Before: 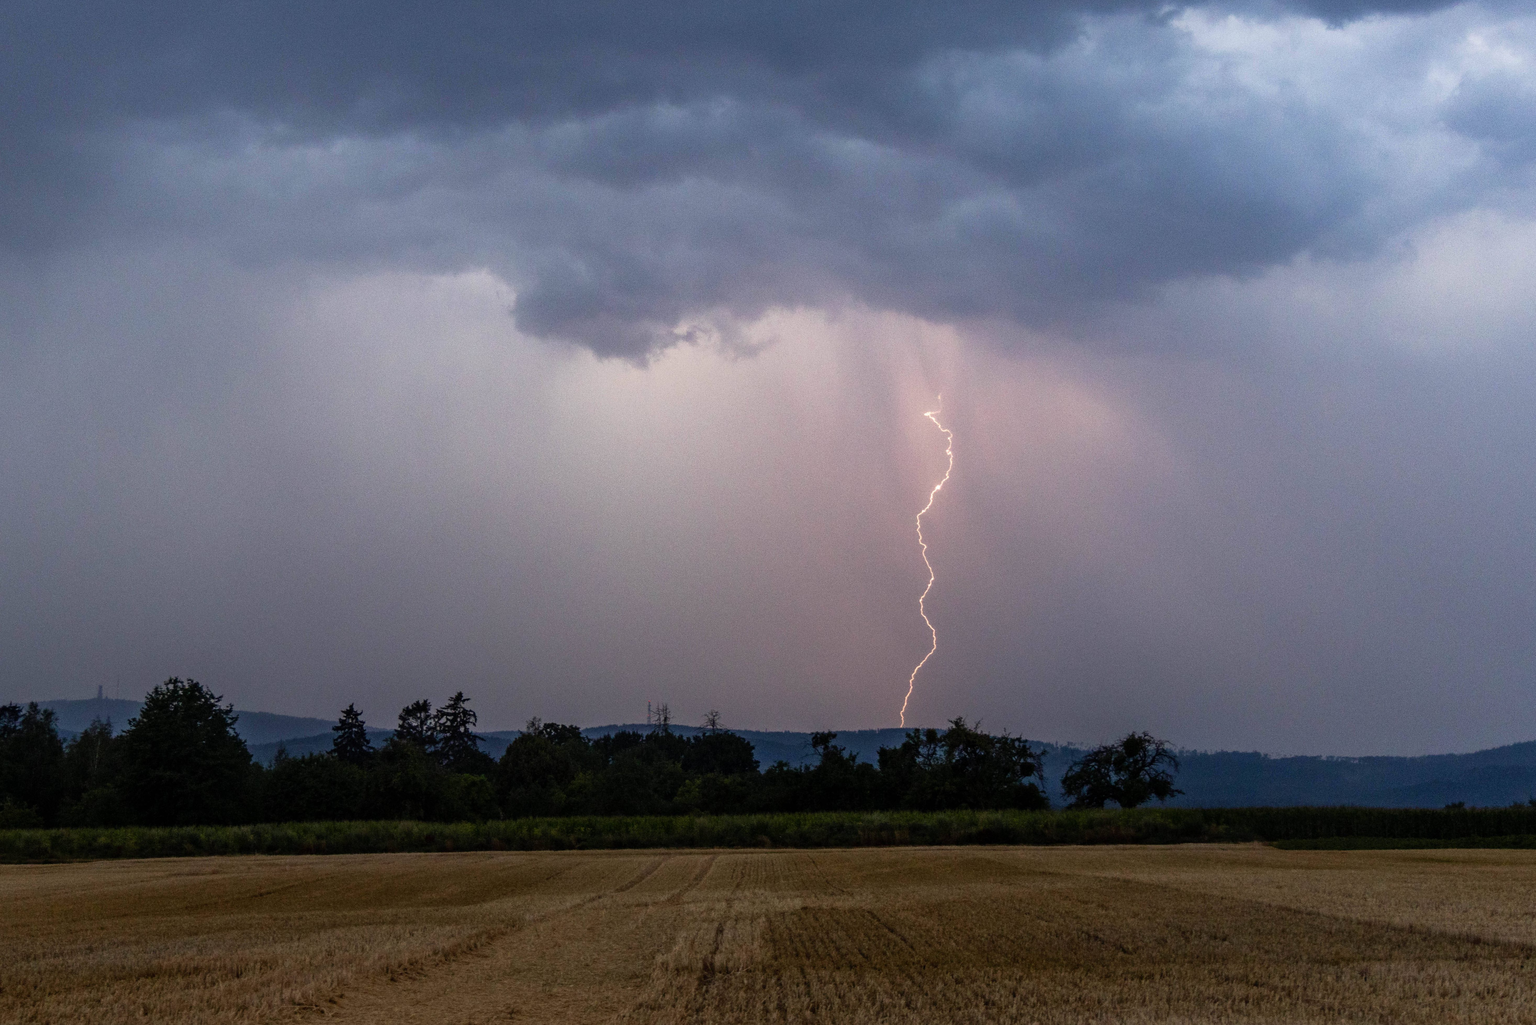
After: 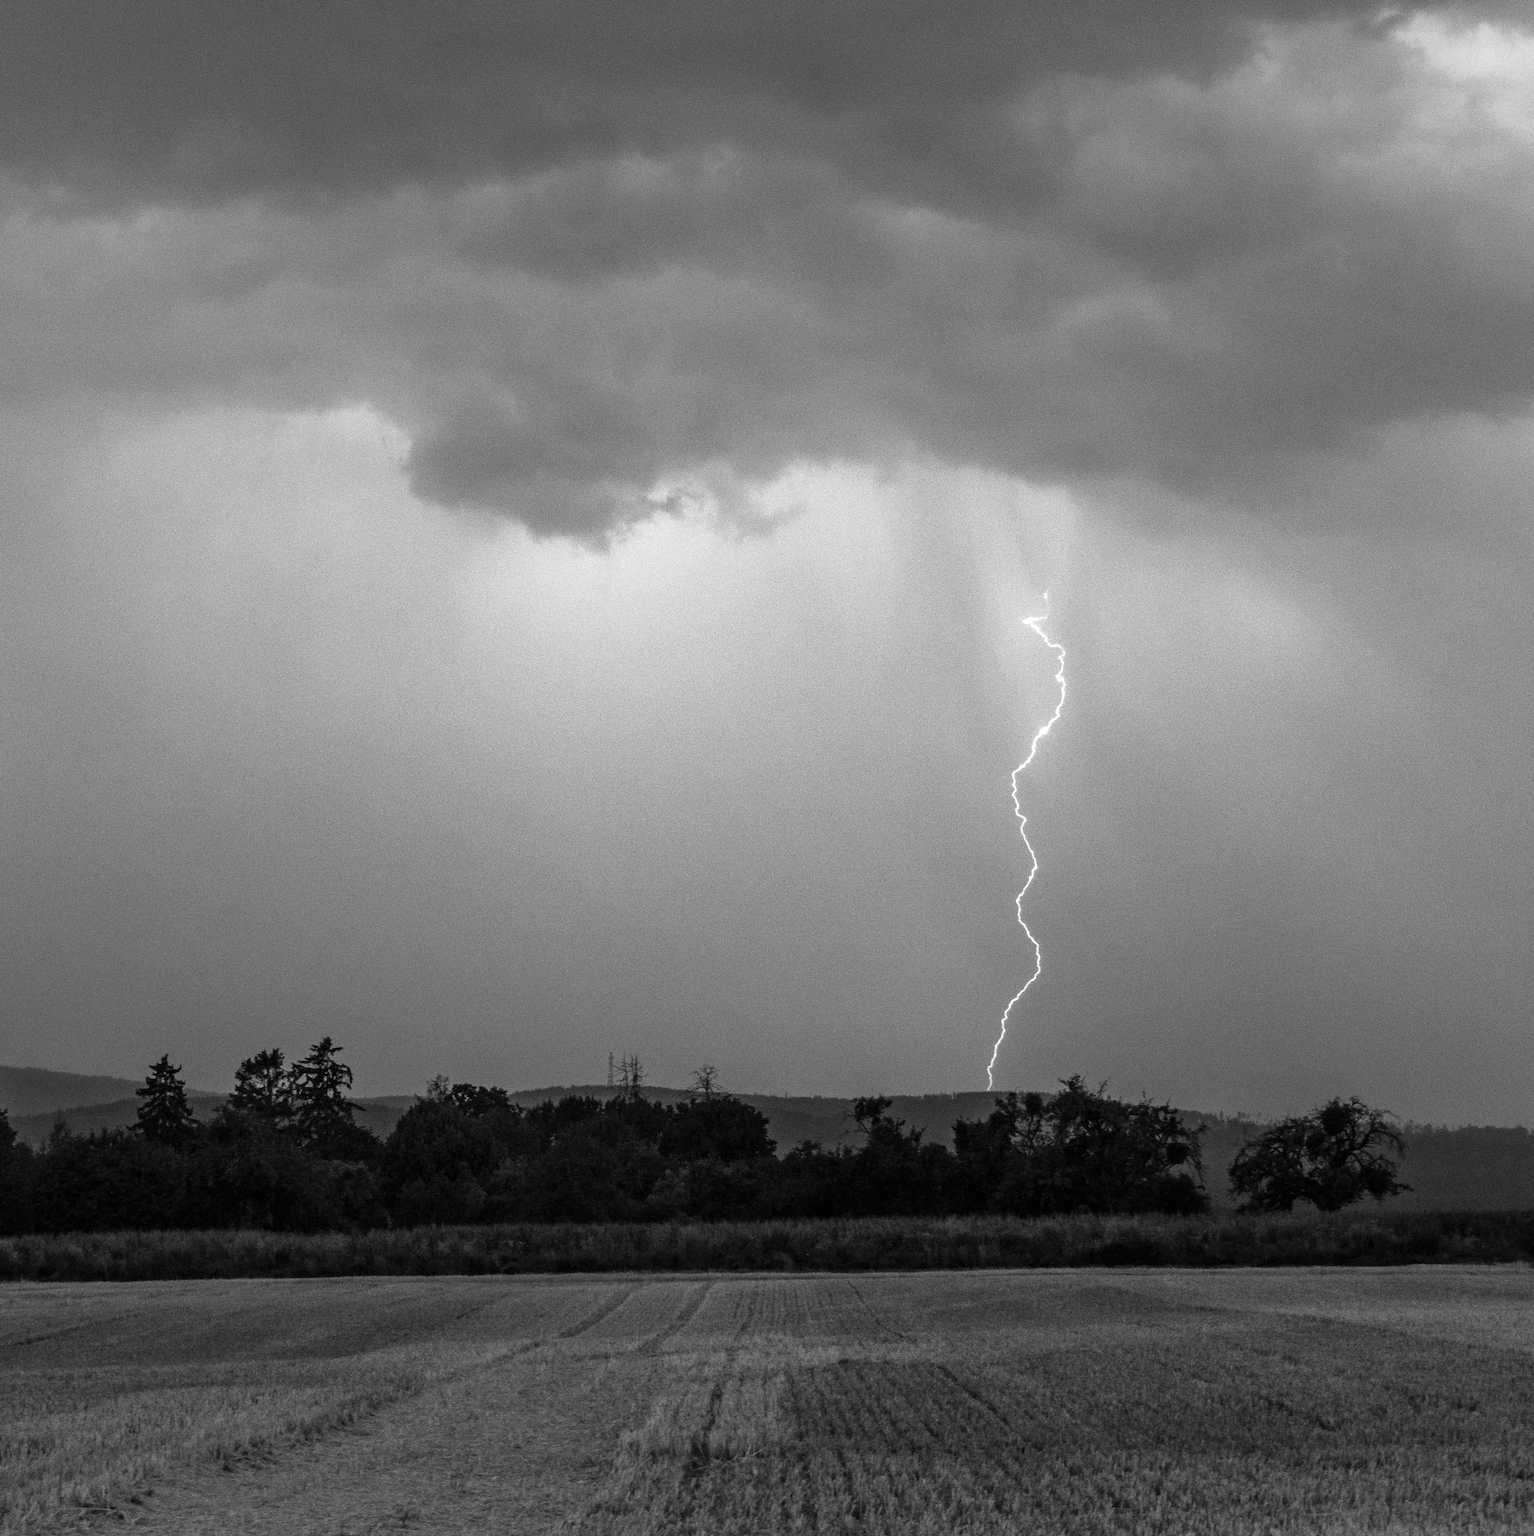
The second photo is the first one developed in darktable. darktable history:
exposure: black level correction 0, exposure 0.7 EV, compensate exposure bias true, compensate highlight preservation false
crop and rotate: left 15.754%, right 17.579%
base curve: exposure shift 0, preserve colors none
monochrome: a 26.22, b 42.67, size 0.8
